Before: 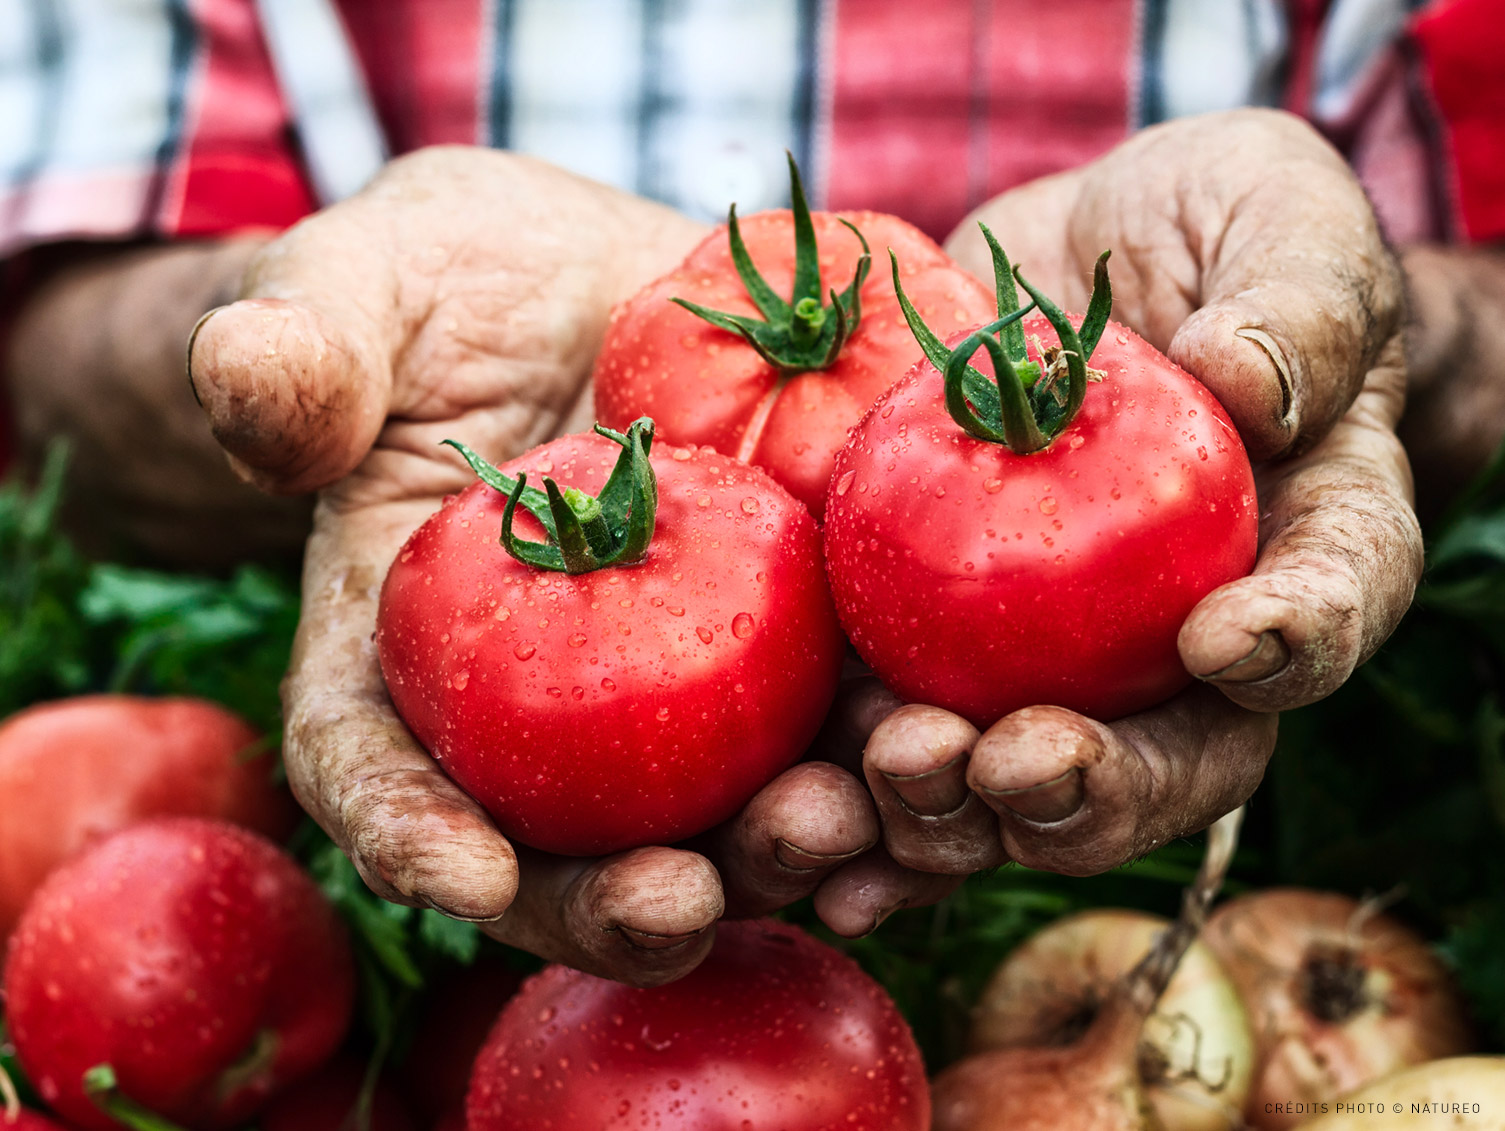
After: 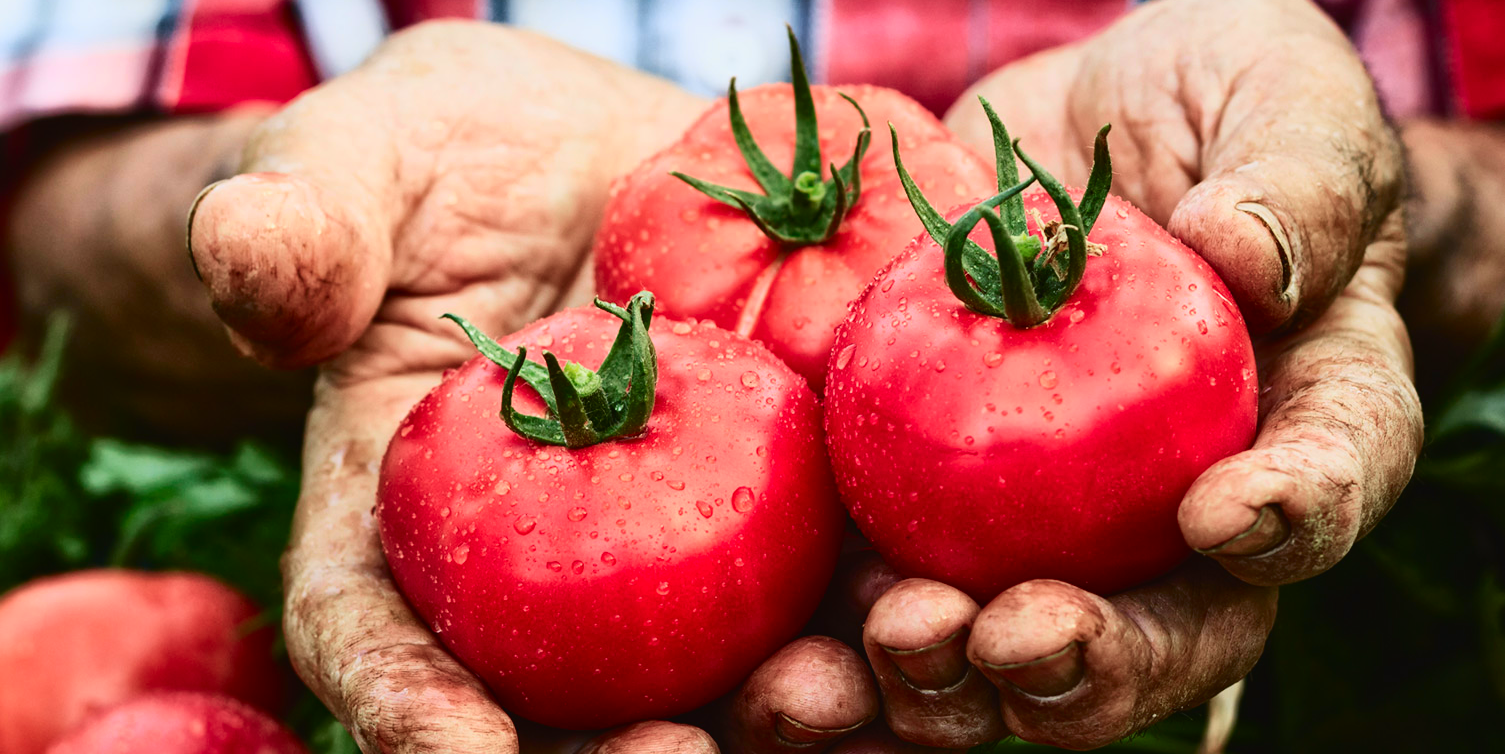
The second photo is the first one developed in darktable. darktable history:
tone curve: curves: ch0 [(0, 0.021) (0.049, 0.044) (0.158, 0.113) (0.351, 0.331) (0.485, 0.505) (0.656, 0.696) (0.868, 0.887) (1, 0.969)]; ch1 [(0, 0) (0.322, 0.328) (0.434, 0.438) (0.473, 0.477) (0.502, 0.503) (0.522, 0.526) (0.564, 0.591) (0.602, 0.632) (0.677, 0.701) (0.859, 0.885) (1, 1)]; ch2 [(0, 0) (0.33, 0.301) (0.452, 0.434) (0.502, 0.505) (0.535, 0.554) (0.565, 0.598) (0.618, 0.629) (1, 1)], color space Lab, independent channels, preserve colors none
shadows and highlights: shadows 25, highlights -25
crop: top 11.166%, bottom 22.168%
exposure: compensate highlight preservation false
